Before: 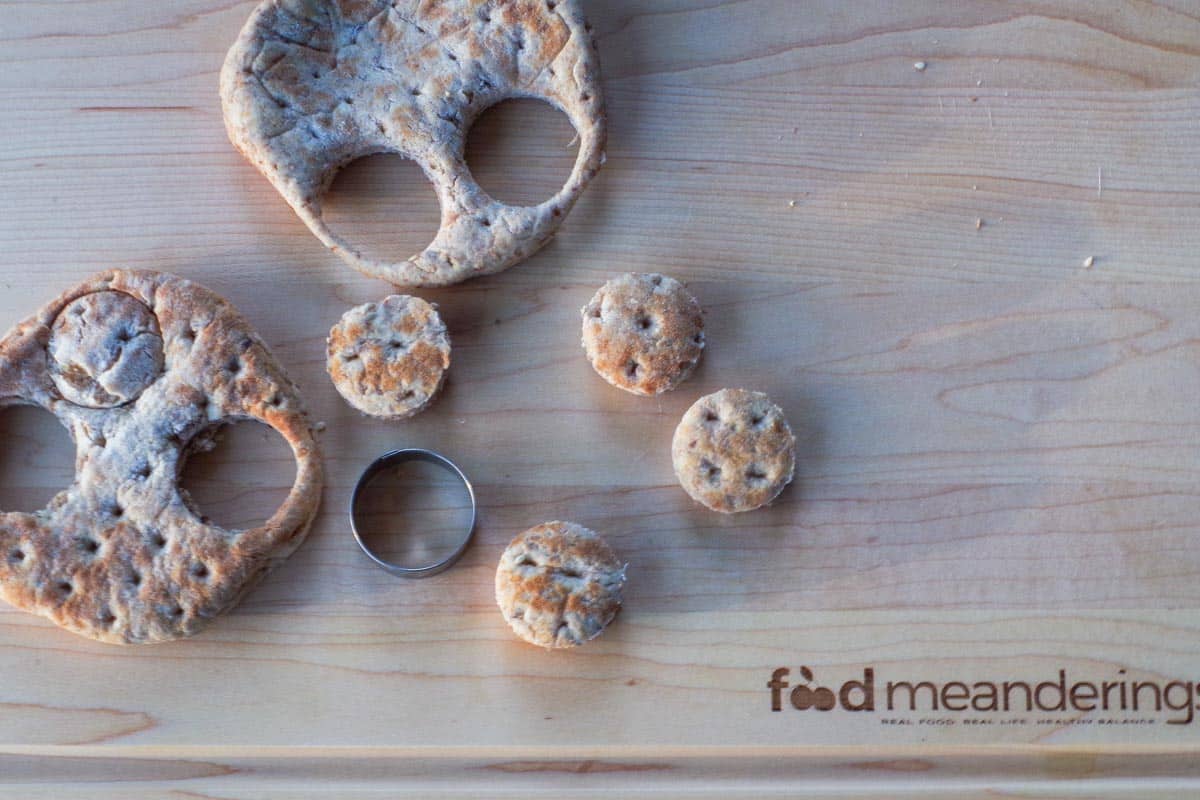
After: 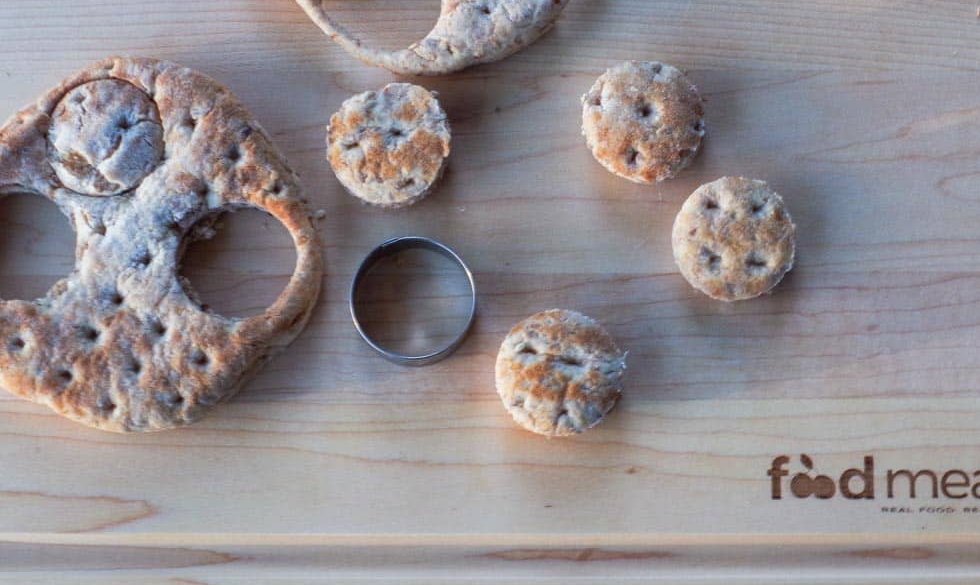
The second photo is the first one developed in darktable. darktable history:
crop: top 26.521%, right 18.055%
